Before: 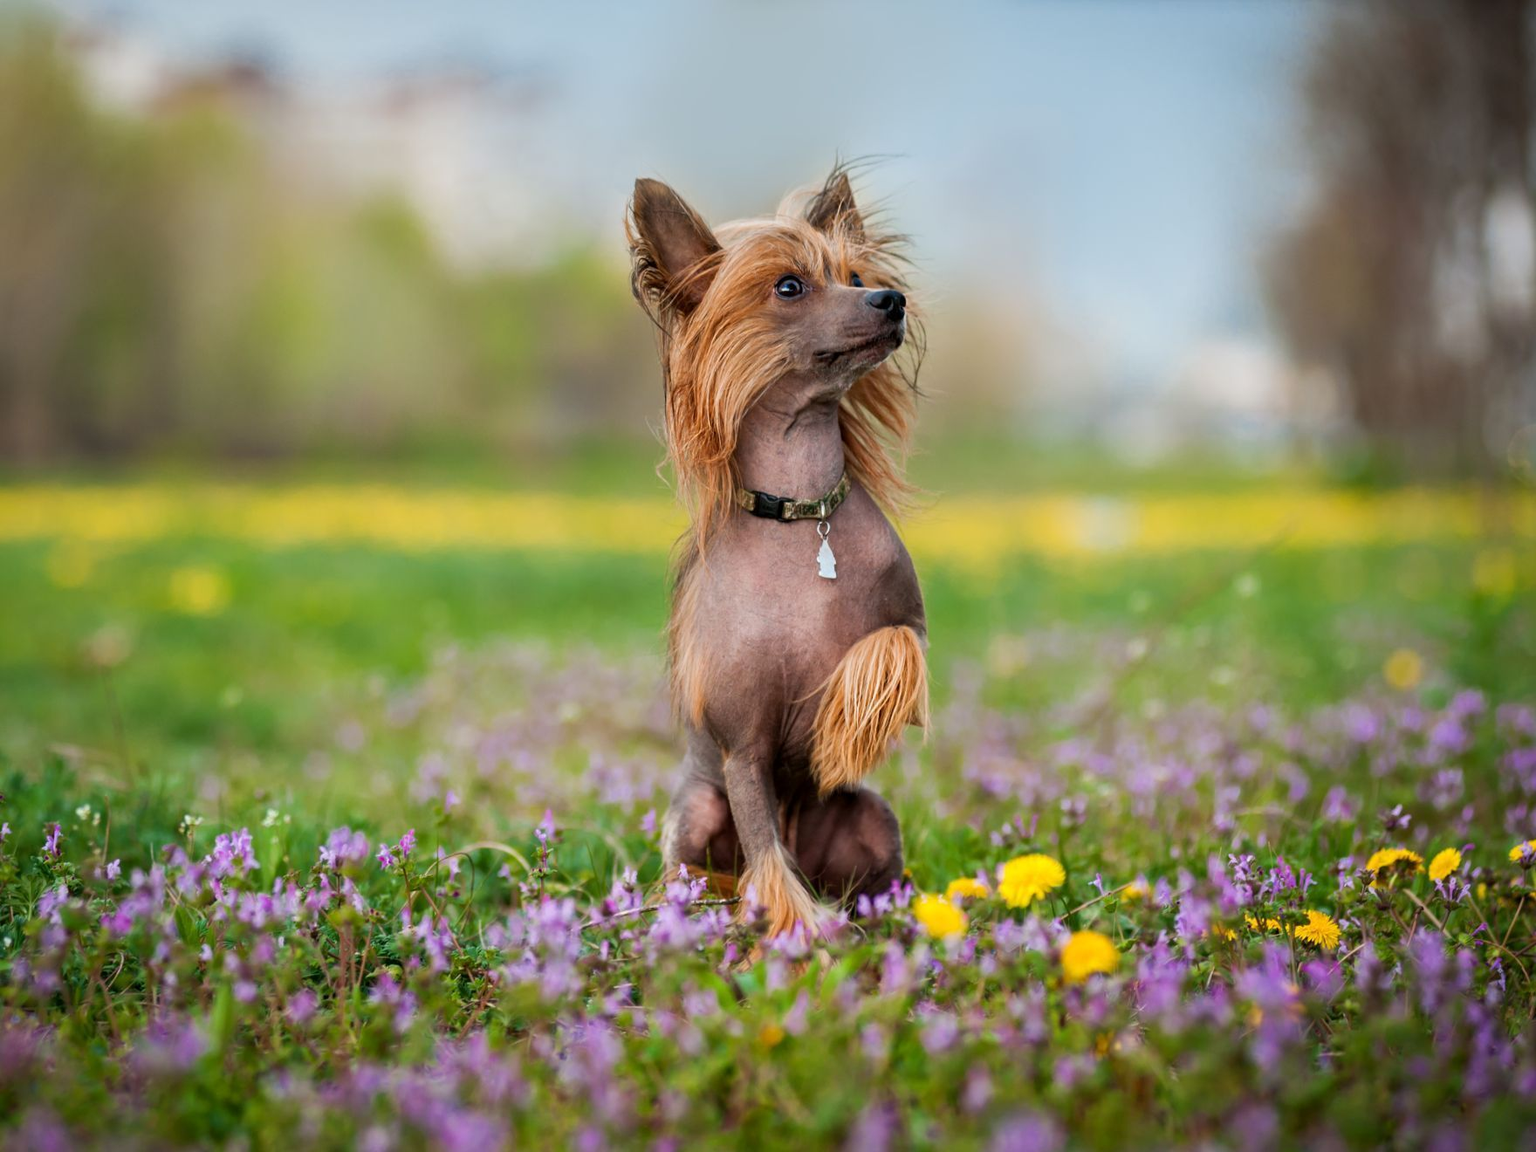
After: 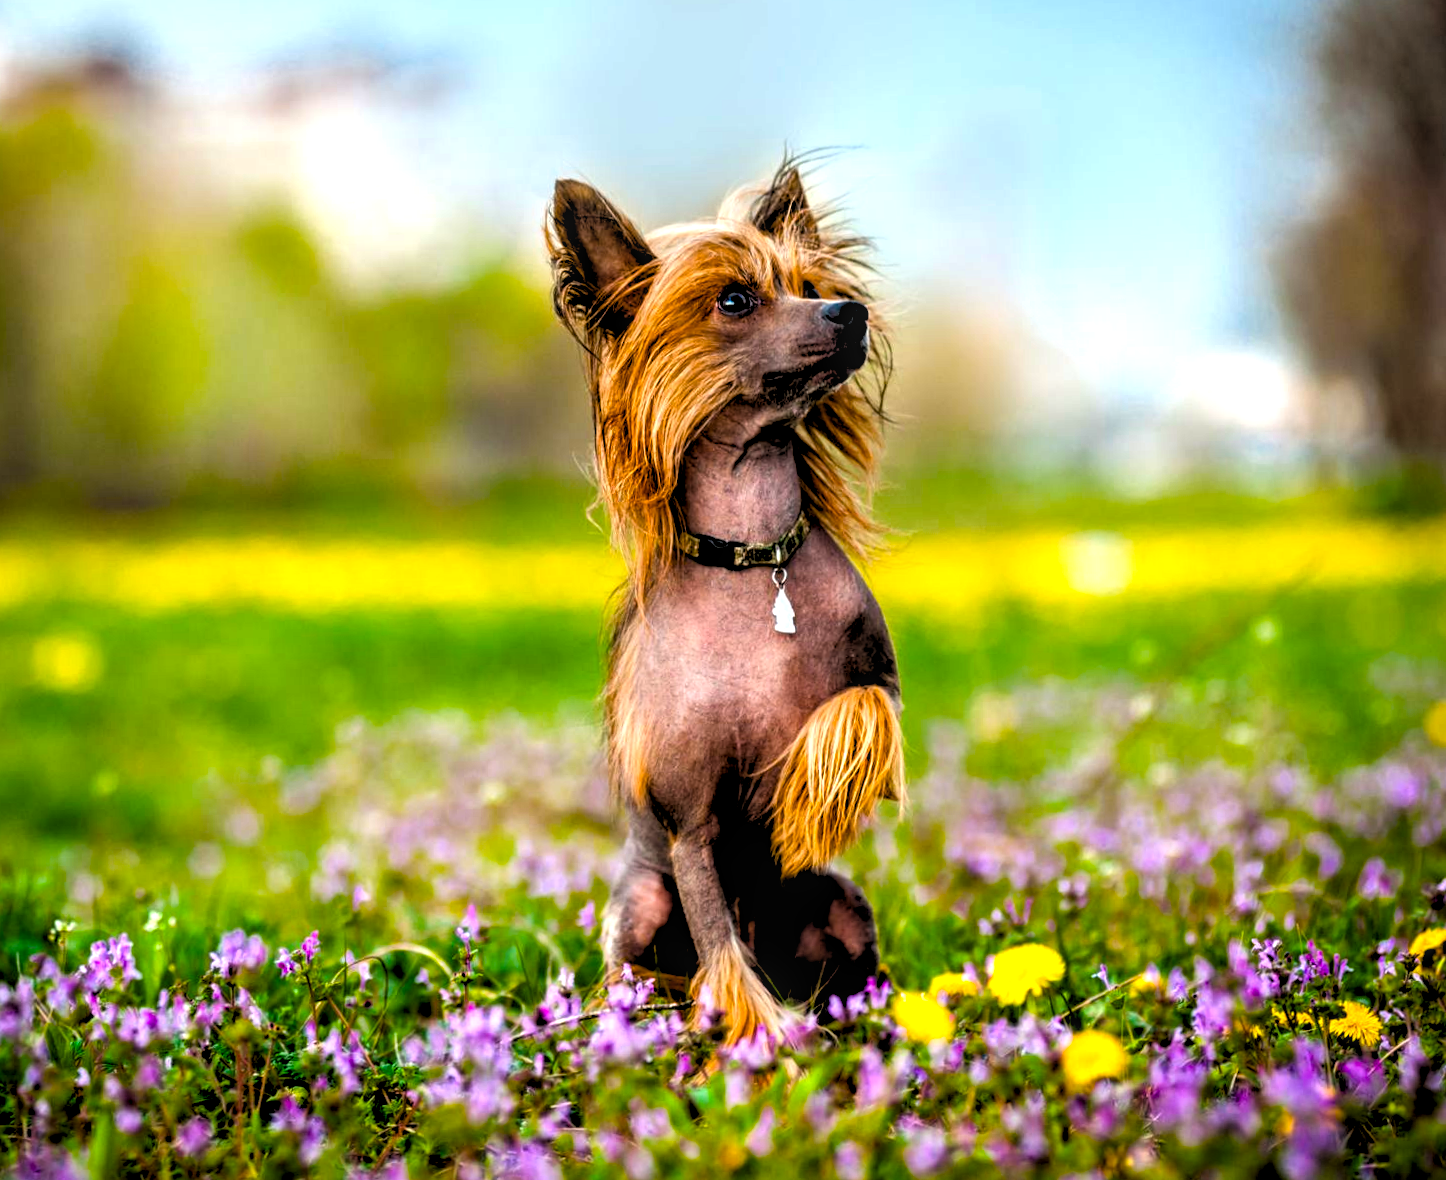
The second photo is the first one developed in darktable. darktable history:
color balance rgb: linear chroma grading › global chroma 9%, perceptual saturation grading › global saturation 36%, perceptual saturation grading › shadows 35%, perceptual brilliance grading › global brilliance 15%, perceptual brilliance grading › shadows -35%, global vibrance 15%
rgb levels: levels [[0.034, 0.472, 0.904], [0, 0.5, 1], [0, 0.5, 1]]
exposure: exposure 0.131 EV, compensate highlight preservation false
rotate and perspective: rotation -1.24°, automatic cropping off
local contrast: on, module defaults
crop: left 9.929%, top 3.475%, right 9.188%, bottom 9.529%
